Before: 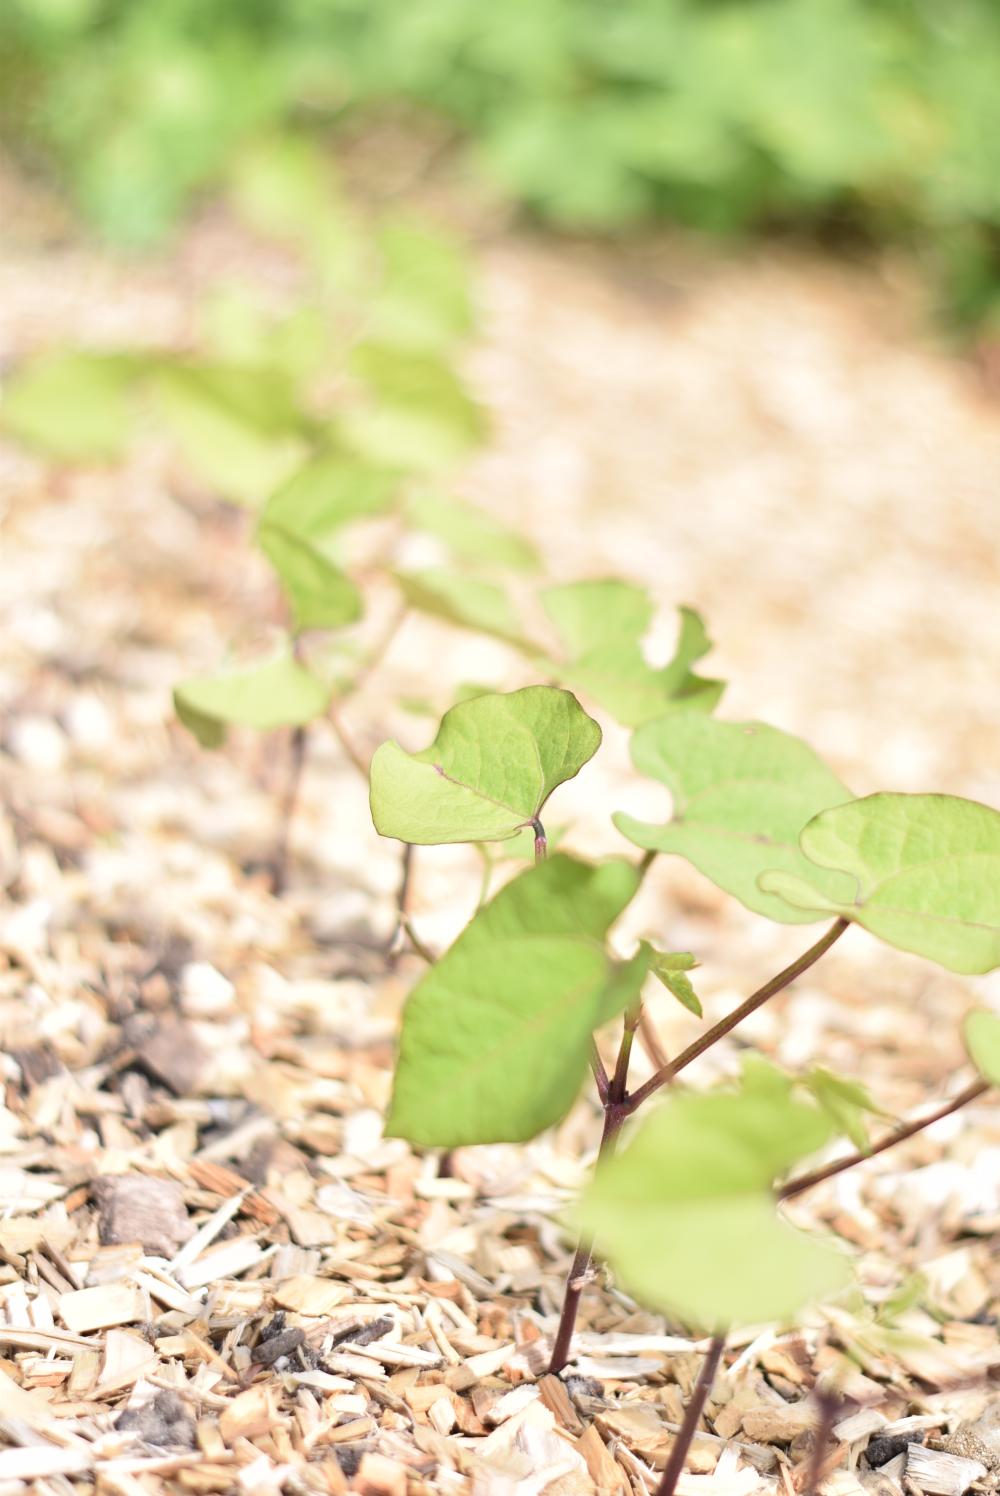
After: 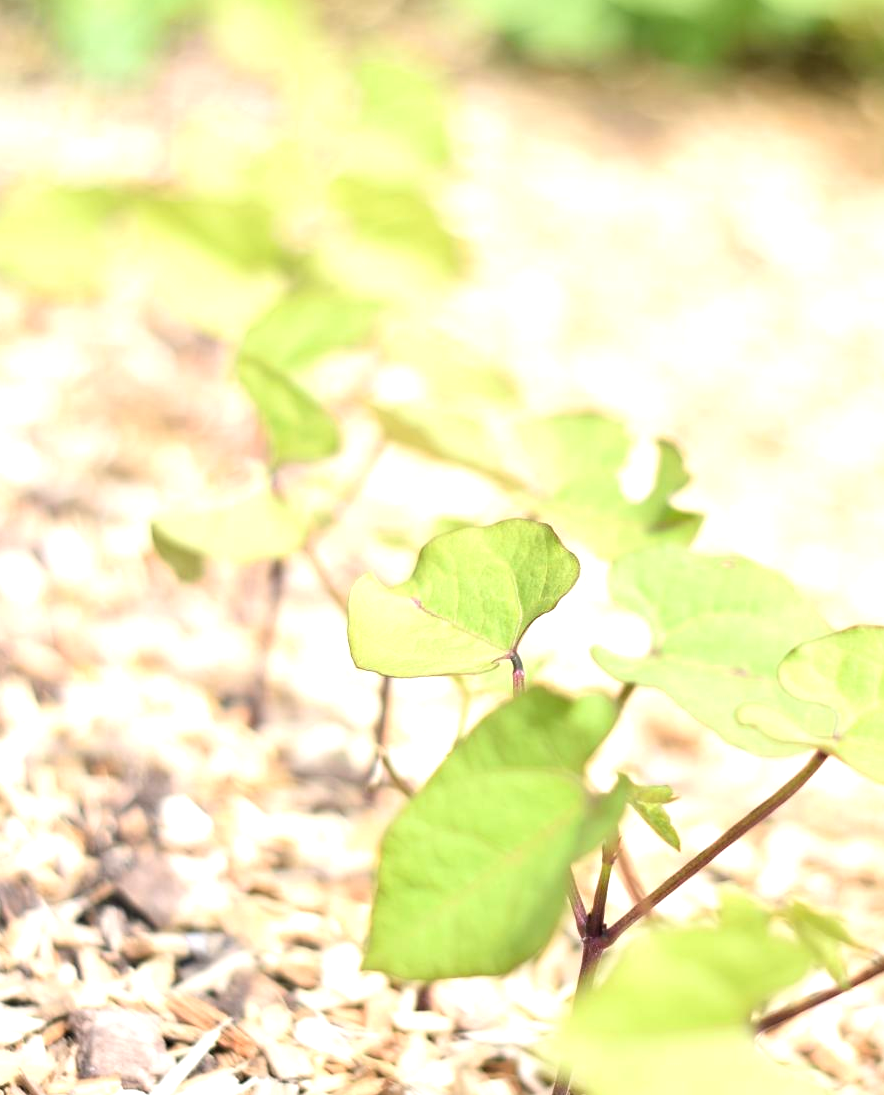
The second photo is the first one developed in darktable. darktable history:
crop and rotate: left 2.29%, top 11.184%, right 9.219%, bottom 15.605%
contrast brightness saturation: contrast 0.039, saturation 0.069
levels: black 0.049%, levels [0.026, 0.507, 0.987]
exposure: exposure 0.408 EV, compensate highlight preservation false
